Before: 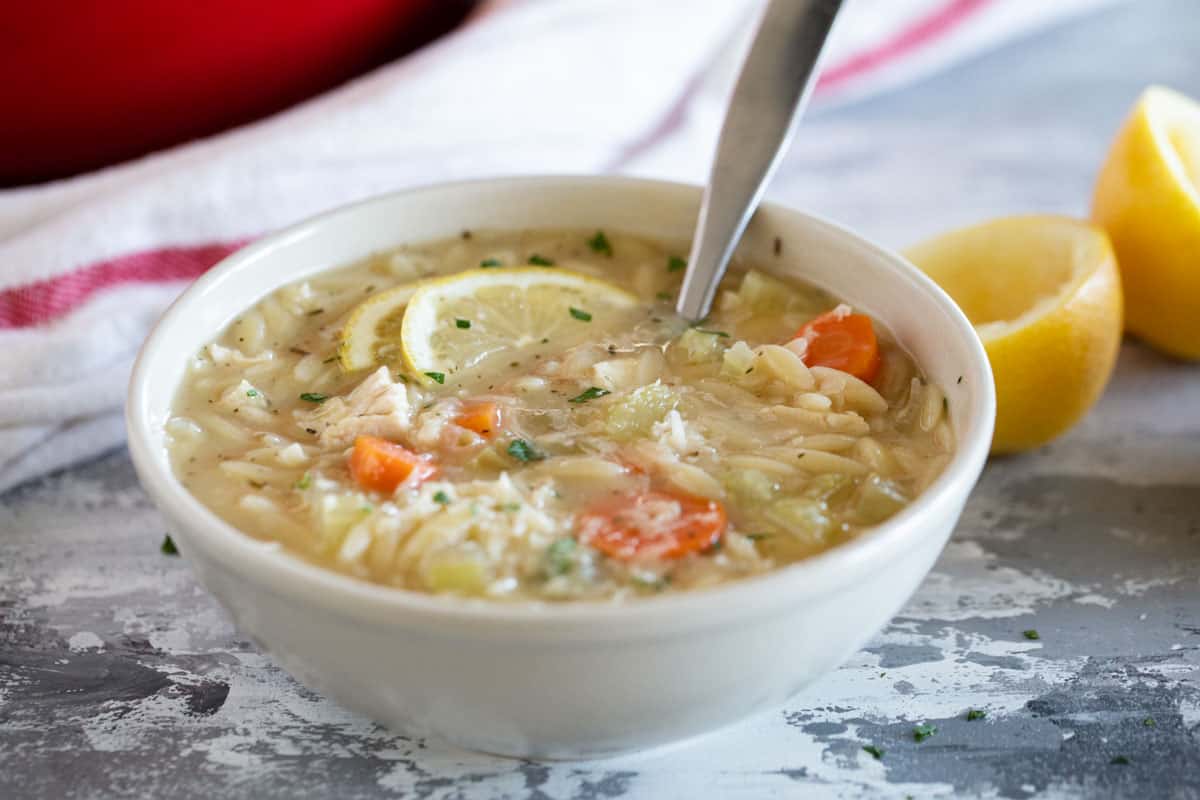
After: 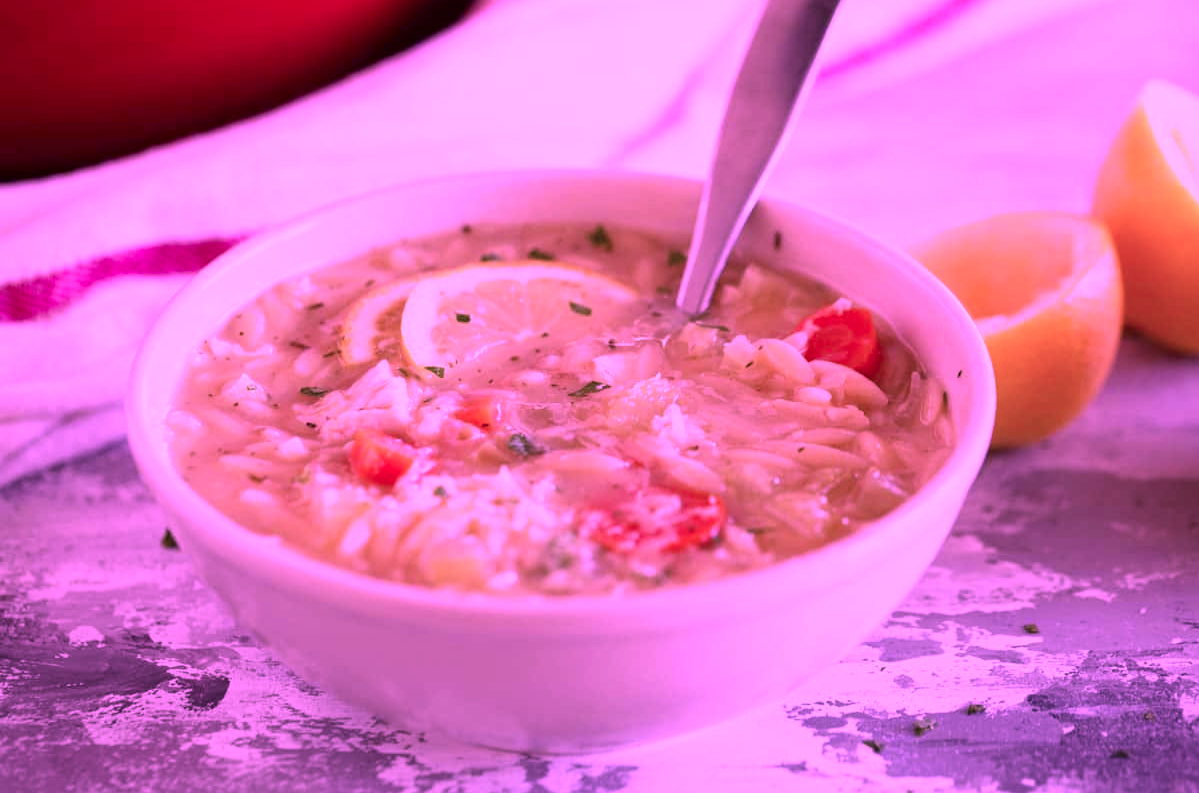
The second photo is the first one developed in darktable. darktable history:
crop: top 0.871%, right 0.048%
exposure: compensate exposure bias true, compensate highlight preservation false
color calibration: illuminant custom, x 0.262, y 0.521, temperature 7036.78 K
